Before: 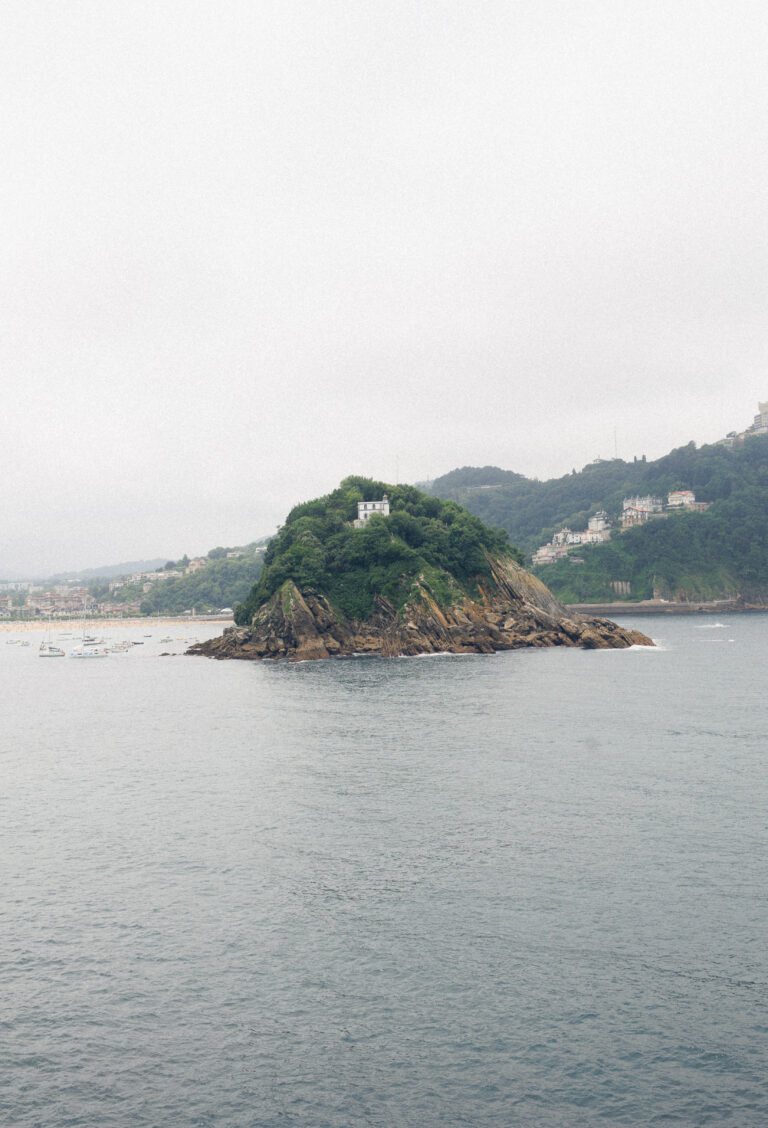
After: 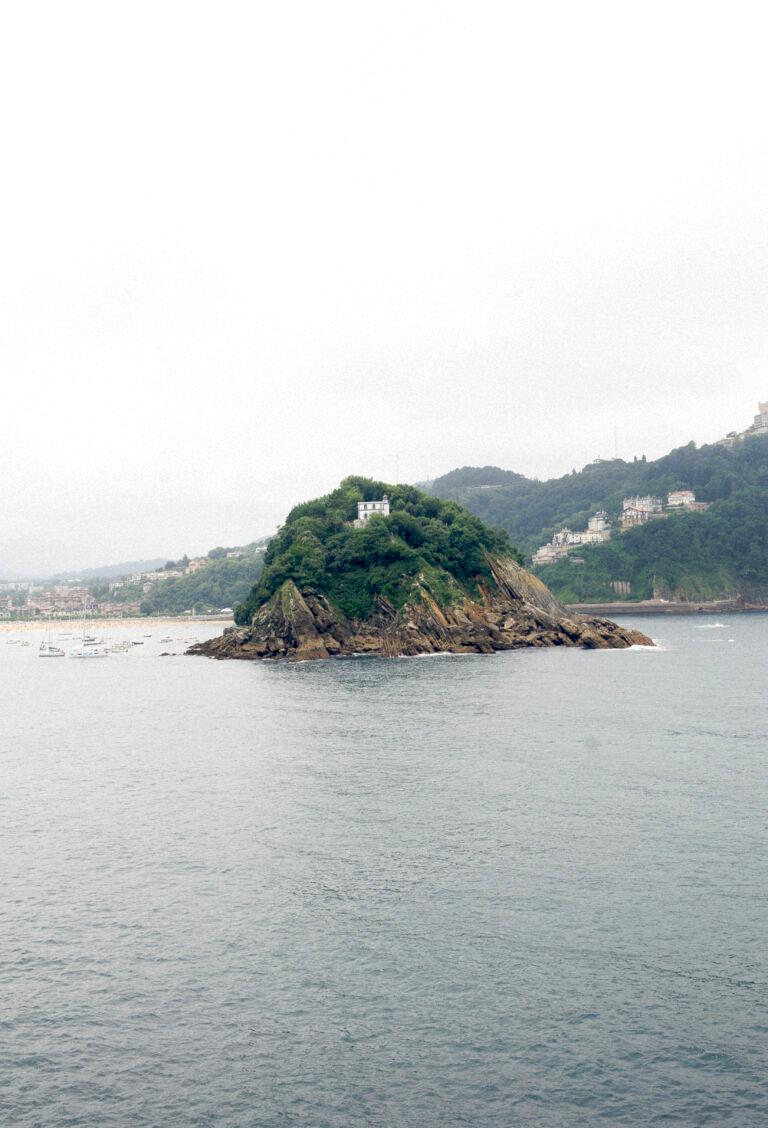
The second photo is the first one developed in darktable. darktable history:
color correction: highlights a* -0.162, highlights b* -0.088
exposure: black level correction 0.024, exposure 0.185 EV, compensate exposure bias true, compensate highlight preservation false
